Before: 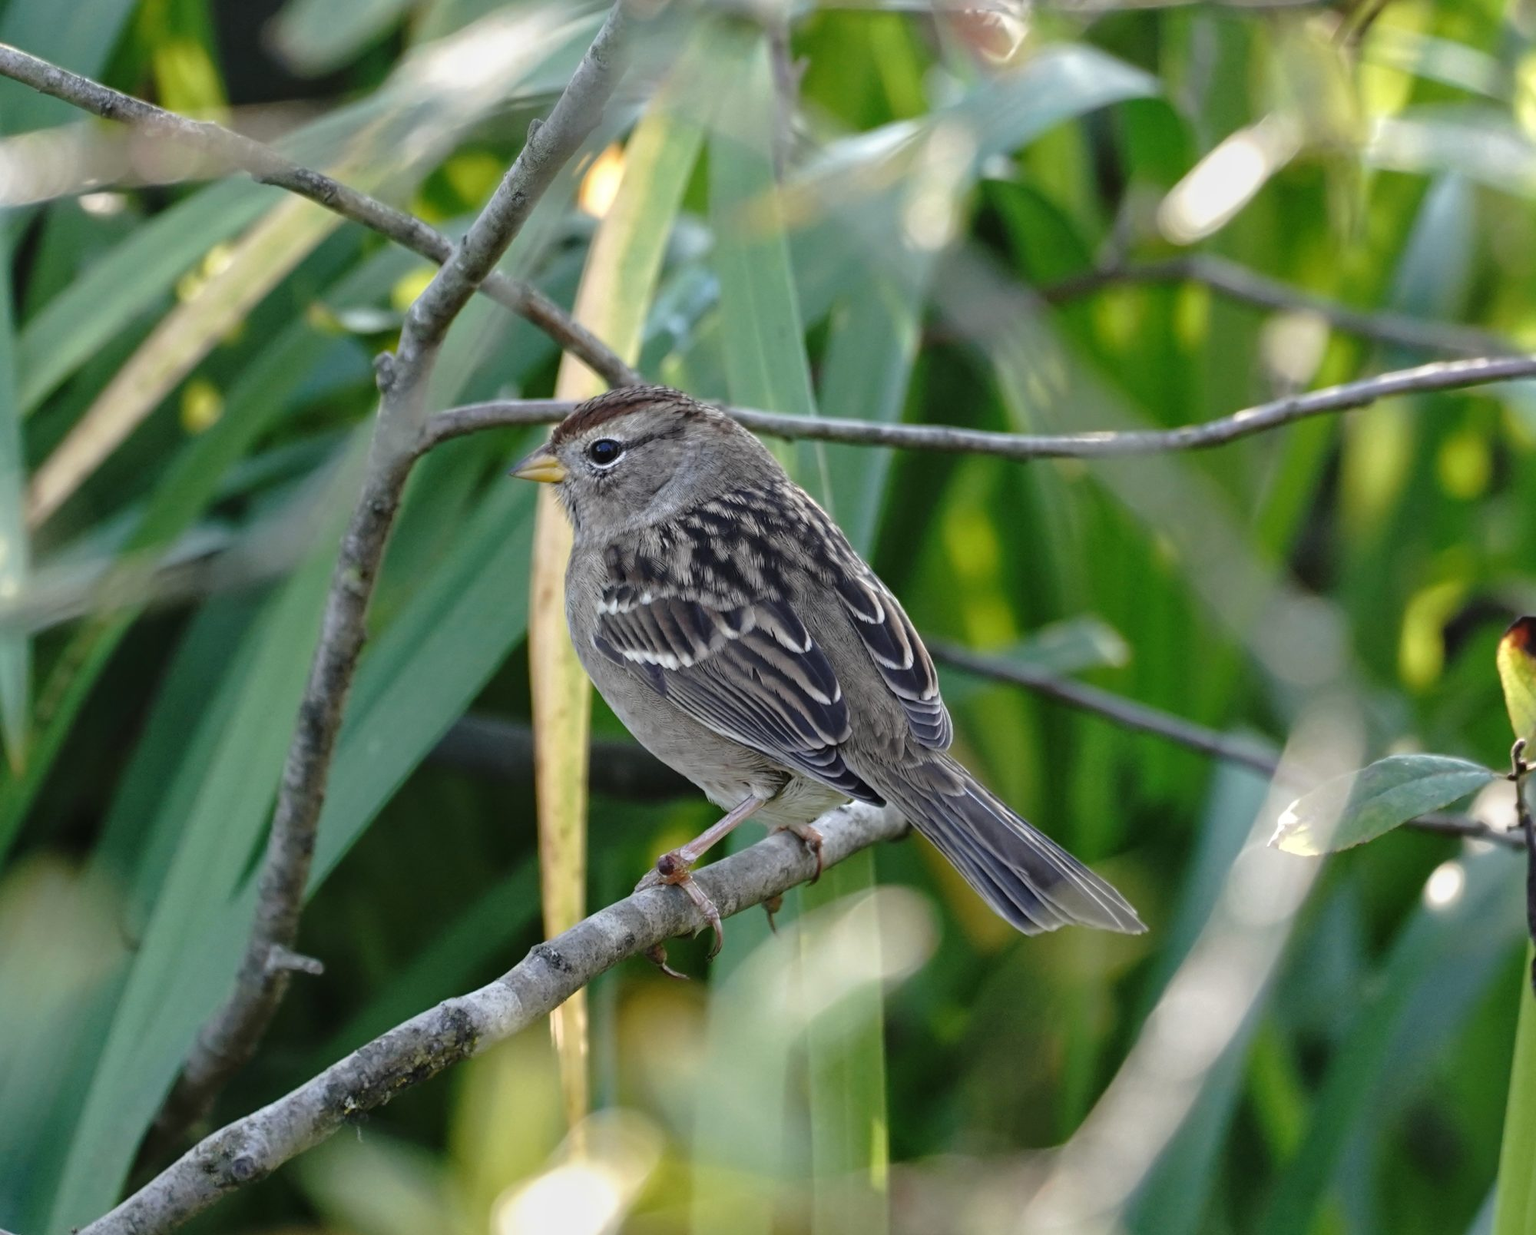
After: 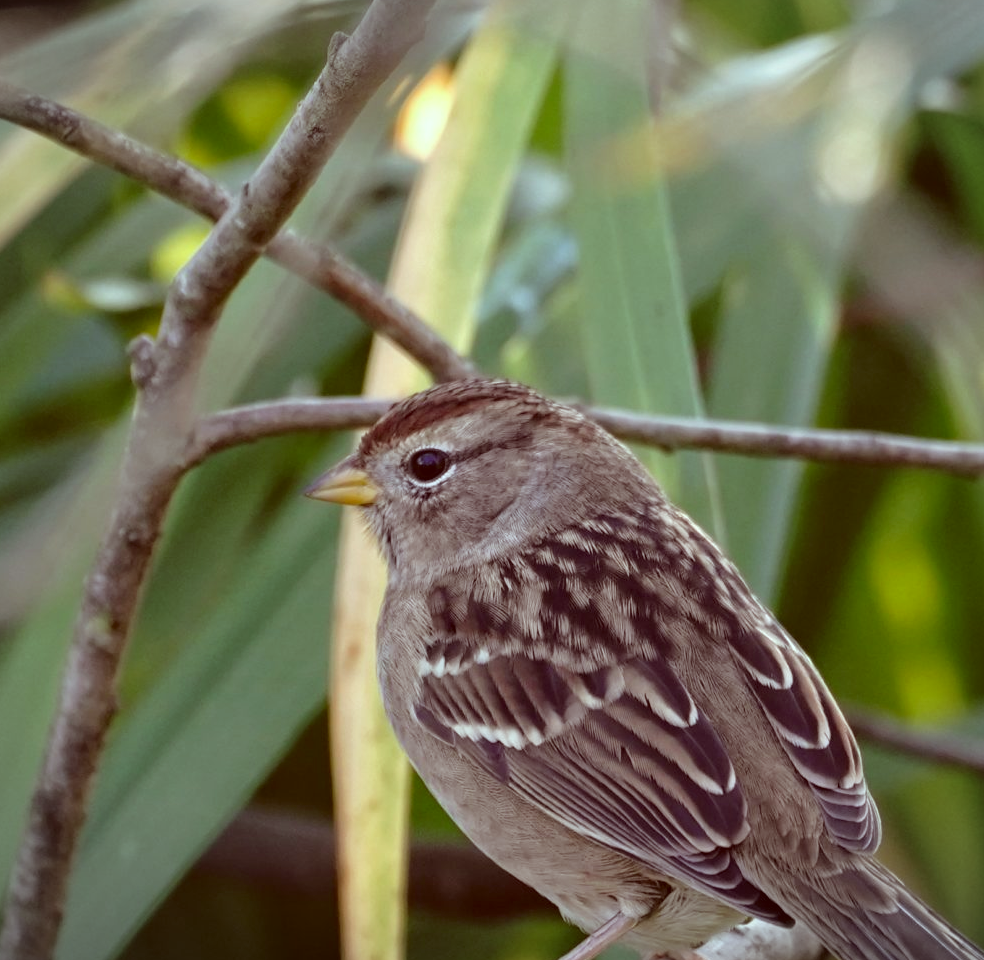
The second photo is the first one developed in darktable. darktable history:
vignetting: fall-off start 100.58%, fall-off radius 71.46%, width/height ratio 1.172
color correction: highlights a* -7.19, highlights b* -0.2, shadows a* 20.66, shadows b* 11.5
crop: left 17.963%, top 7.684%, right 32.8%, bottom 32.606%
